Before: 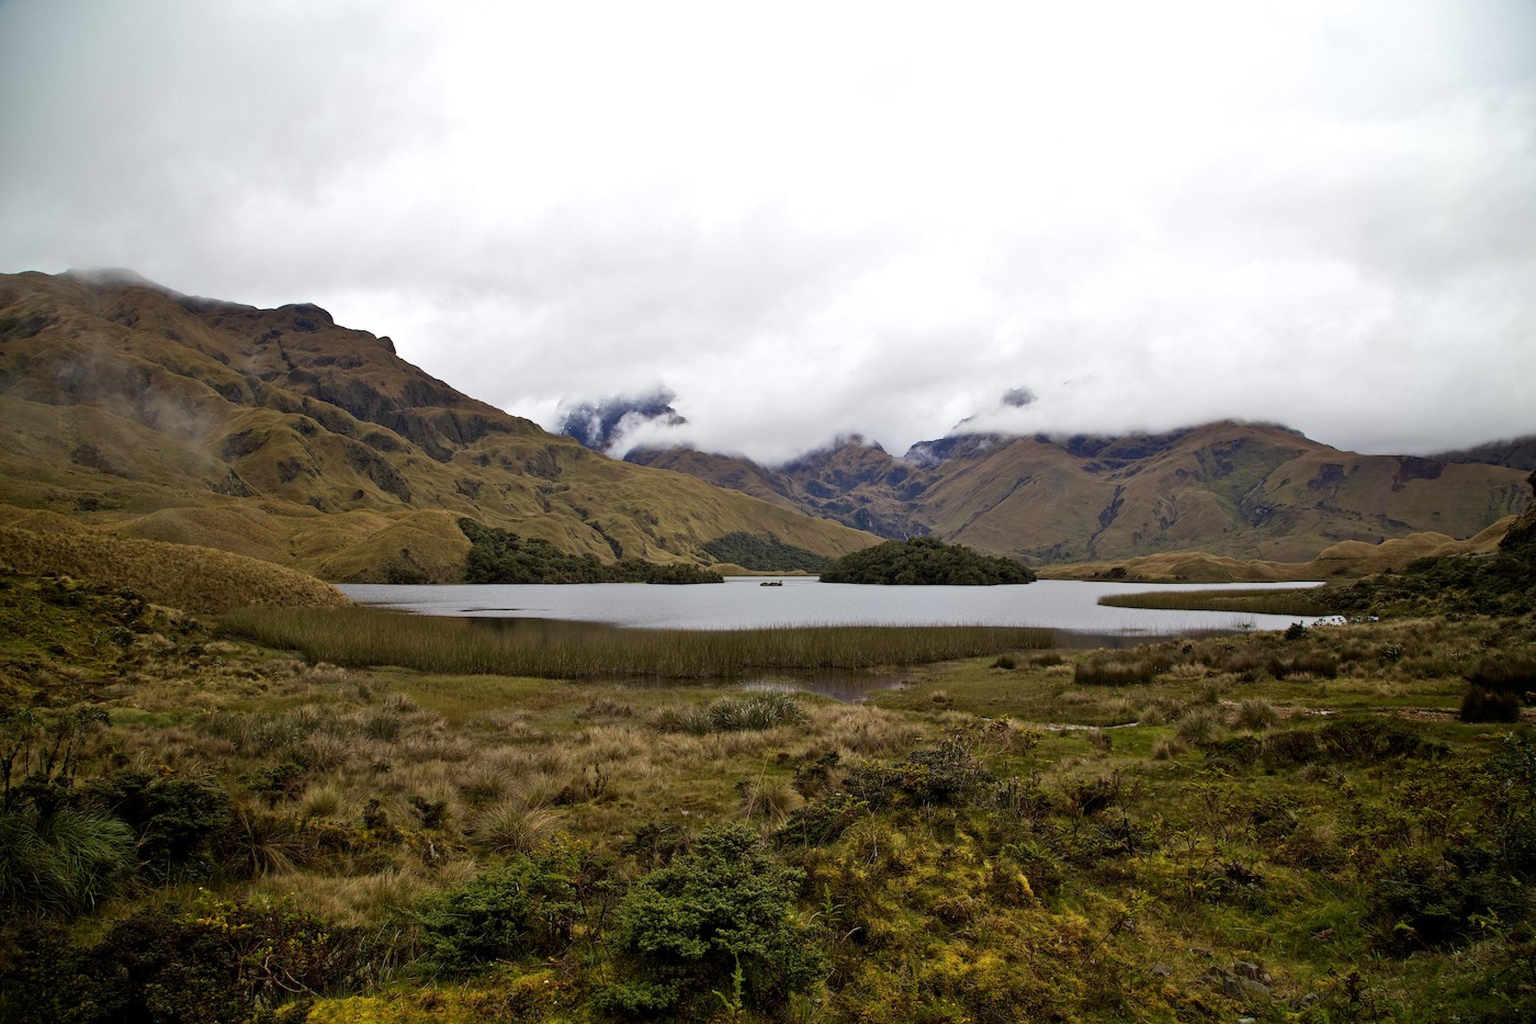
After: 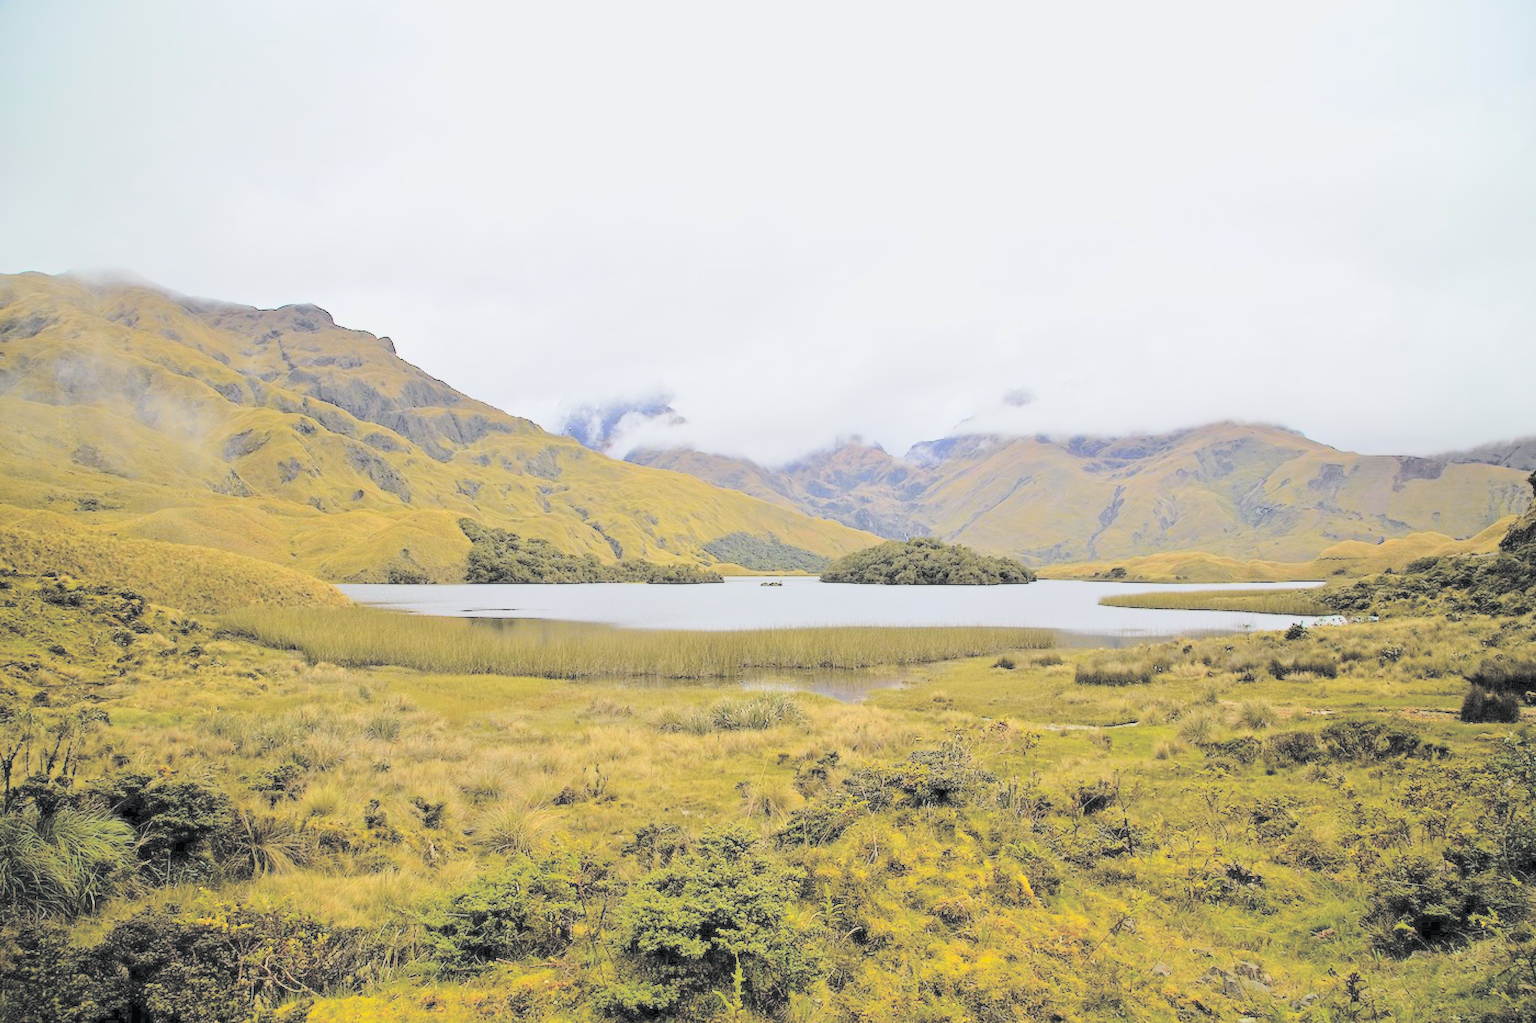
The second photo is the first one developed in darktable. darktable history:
tone curve: curves: ch0 [(0, 0.02) (0.063, 0.058) (0.262, 0.243) (0.447, 0.468) (0.544, 0.596) (0.805, 0.823) (1, 0.952)]; ch1 [(0, 0) (0.339, 0.31) (0.417, 0.401) (0.452, 0.455) (0.482, 0.483) (0.502, 0.499) (0.517, 0.506) (0.55, 0.542) (0.588, 0.604) (0.729, 0.782) (1, 1)]; ch2 [(0, 0) (0.346, 0.34) (0.431, 0.45) (0.485, 0.487) (0.5, 0.496) (0.527, 0.526) (0.56, 0.574) (0.613, 0.642) (0.679, 0.703) (1, 1)], color space Lab, independent channels, preserve colors none
color balance rgb: perceptual saturation grading › global saturation 20%, global vibrance 20%
contrast brightness saturation: brightness 1
